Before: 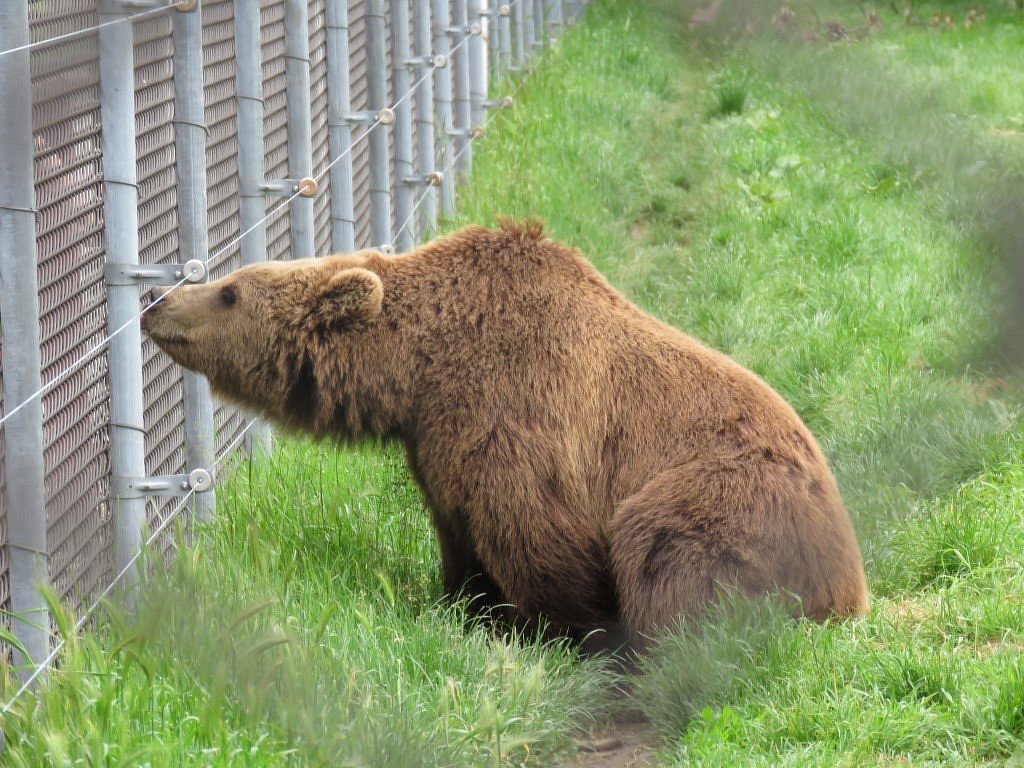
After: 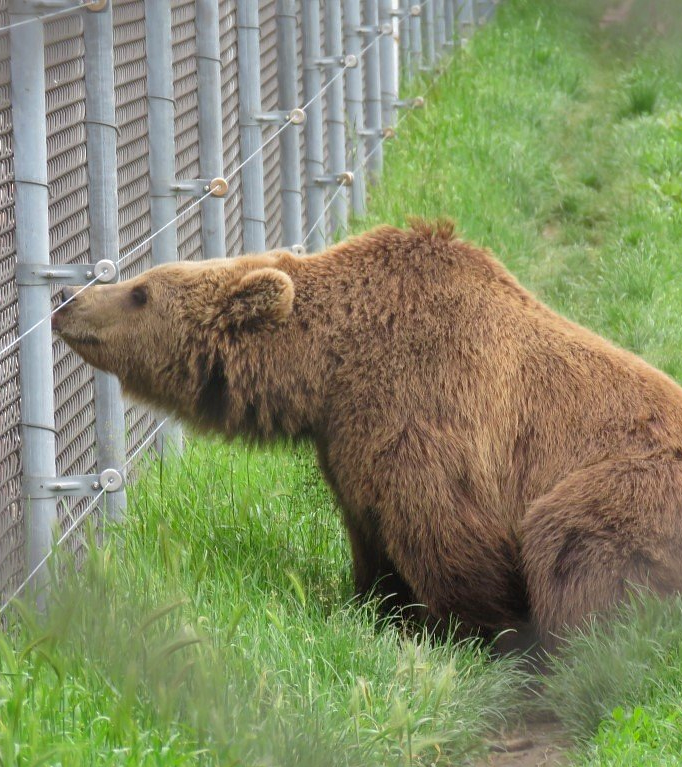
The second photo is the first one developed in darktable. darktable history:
crop and rotate: left 8.786%, right 24.548%
shadows and highlights: on, module defaults
